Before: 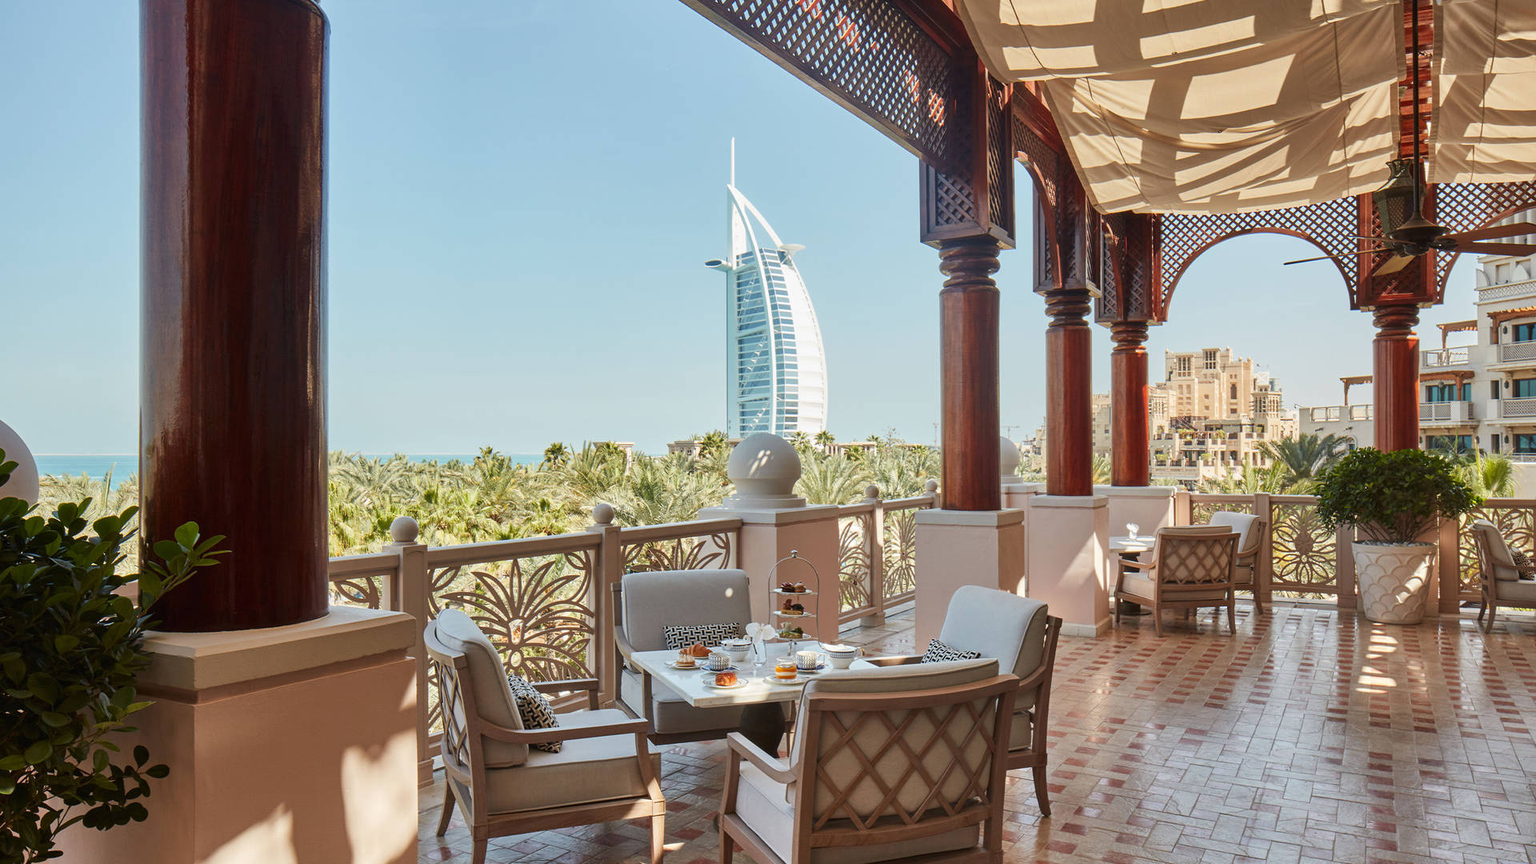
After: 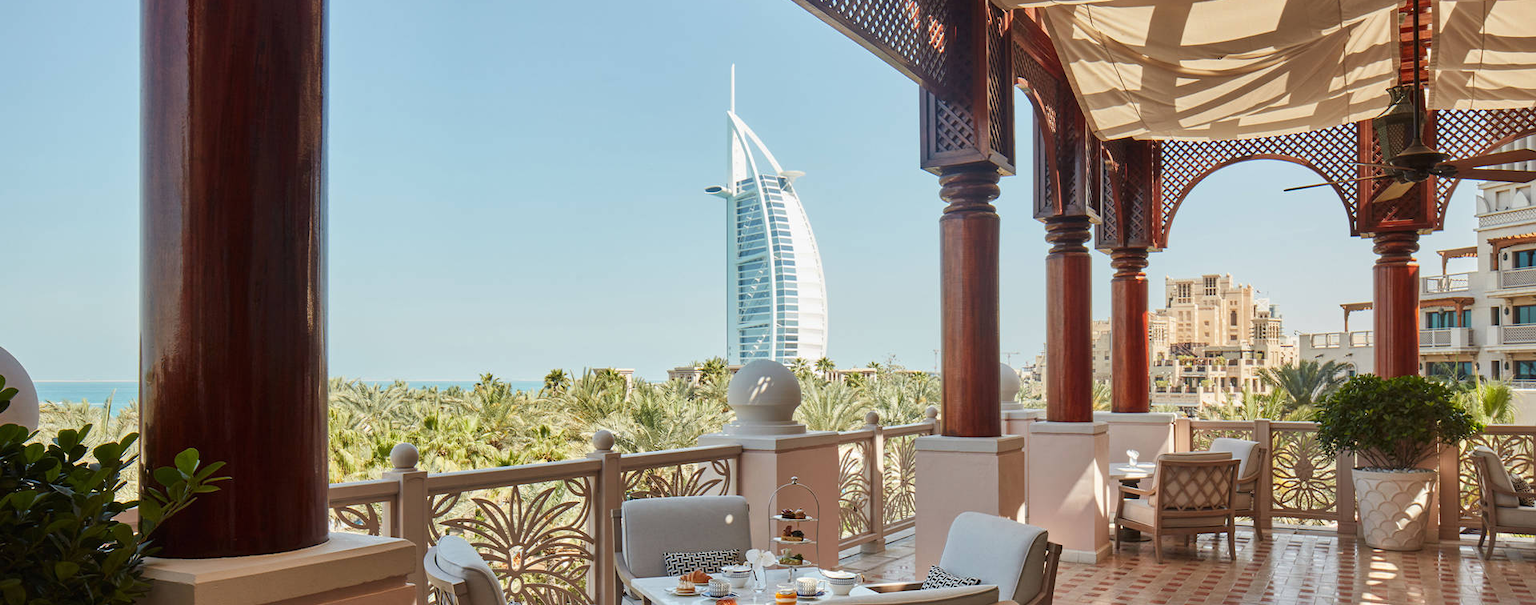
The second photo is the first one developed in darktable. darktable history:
crop and rotate: top 8.553%, bottom 21.273%
